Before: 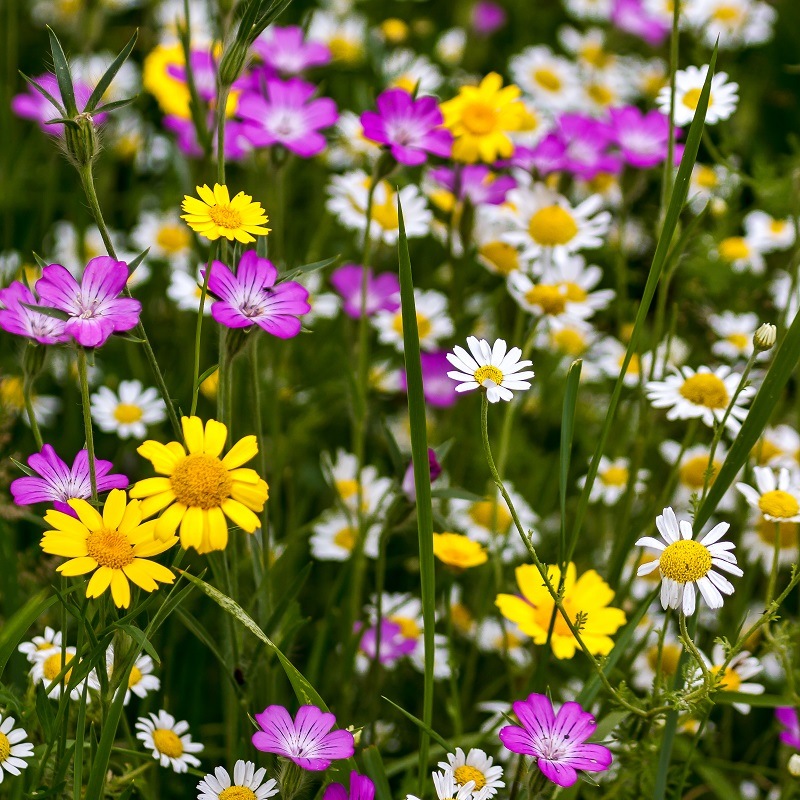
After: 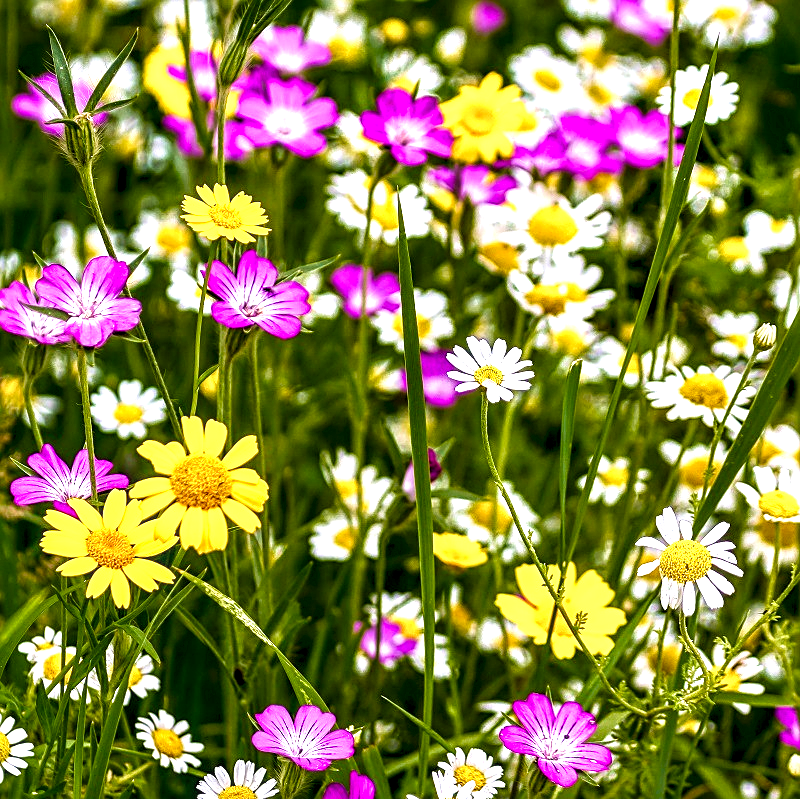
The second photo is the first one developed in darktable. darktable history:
velvia: strength 36.33%
sharpen: on, module defaults
levels: black 0.085%
color balance rgb: highlights gain › chroma 0.252%, highlights gain › hue 332.76°, linear chroma grading › global chroma 15.188%, perceptual saturation grading › global saturation 0.508%, perceptual saturation grading › highlights -8.38%, perceptual saturation grading › mid-tones 18.367%, perceptual saturation grading › shadows 28.829%
crop: bottom 0.072%
local contrast: highlights 60%, shadows 62%, detail 160%
exposure: exposure 0.738 EV, compensate highlight preservation false
color zones: curves: ch0 [(0, 0.5) (0.143, 0.5) (0.286, 0.5) (0.429, 0.5) (0.62, 0.489) (0.714, 0.445) (0.844, 0.496) (1, 0.5)]; ch1 [(0, 0.5) (0.143, 0.5) (0.286, 0.5) (0.429, 0.5) (0.571, 0.5) (0.714, 0.523) (0.857, 0.5) (1, 0.5)], mix -95.04%
